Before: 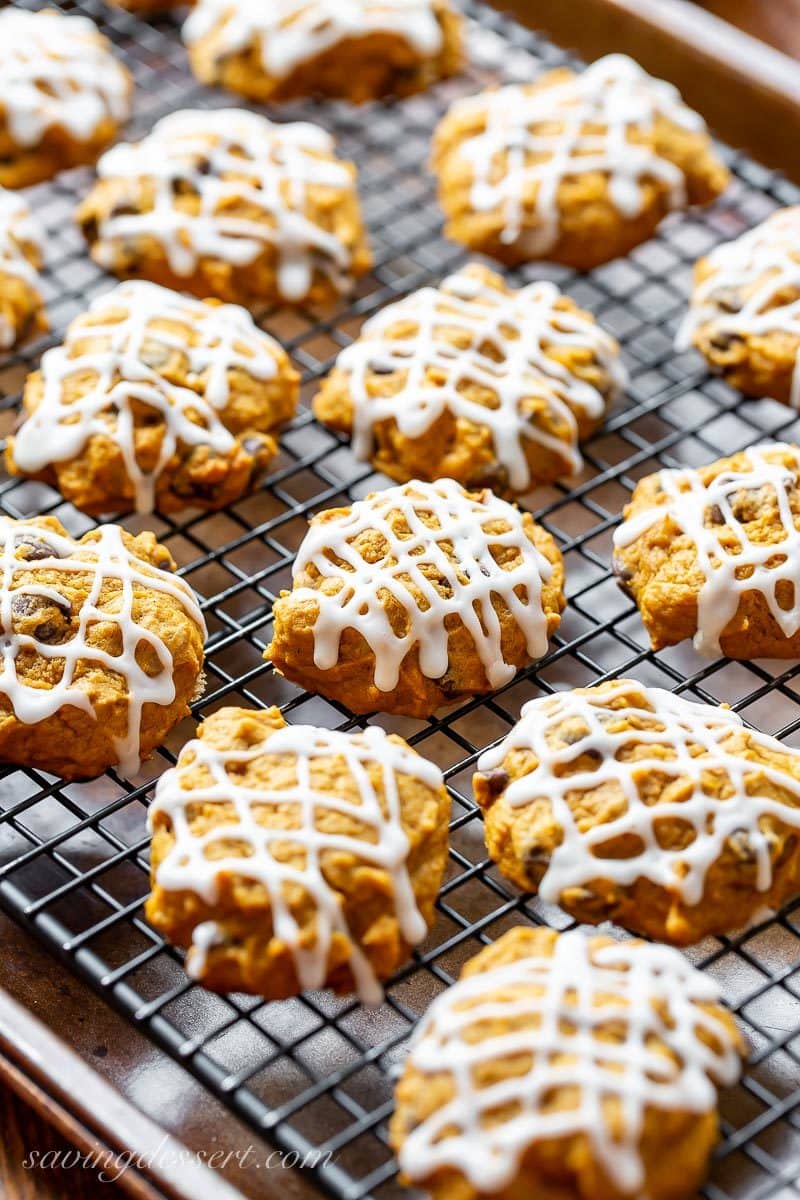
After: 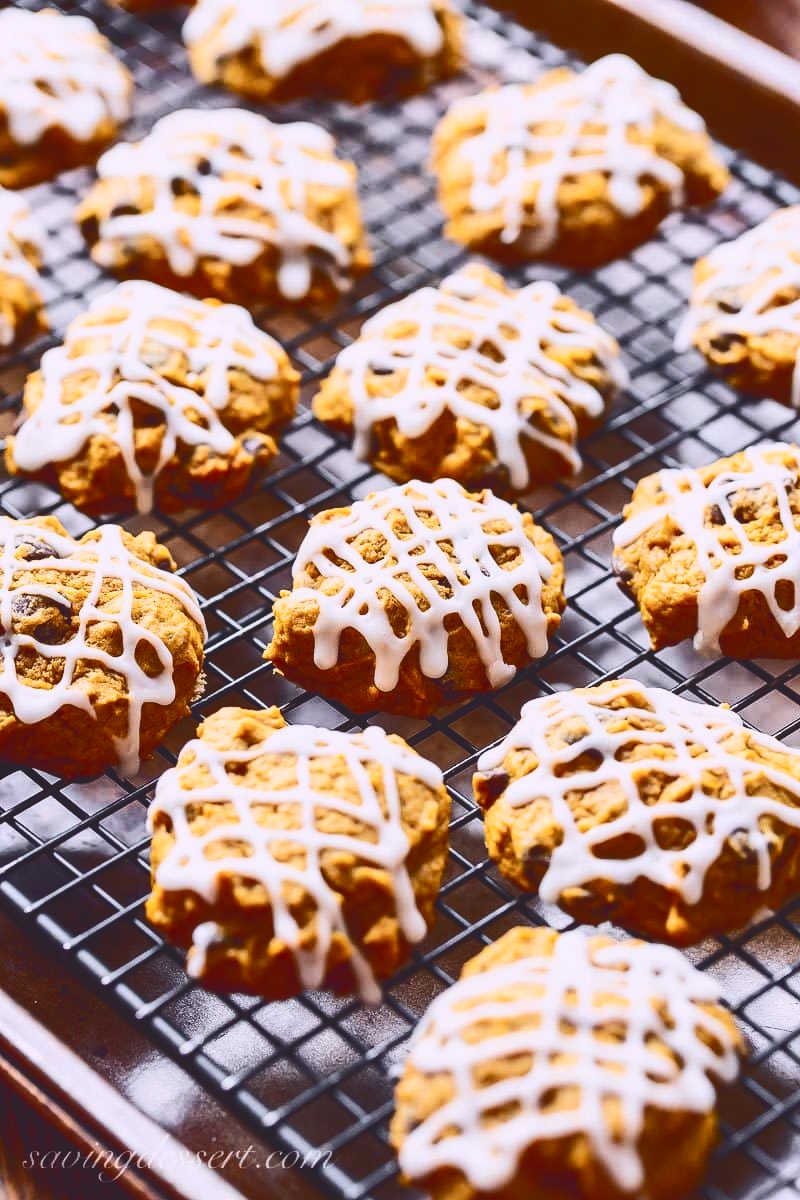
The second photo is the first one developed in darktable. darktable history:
tone curve: curves: ch0 [(0, 0.142) (0.384, 0.314) (0.752, 0.711) (0.991, 0.95)]; ch1 [(0.006, 0.129) (0.346, 0.384) (1, 1)]; ch2 [(0.003, 0.057) (0.261, 0.248) (1, 1)], color space Lab, independent channels
contrast brightness saturation: contrast 0.28
